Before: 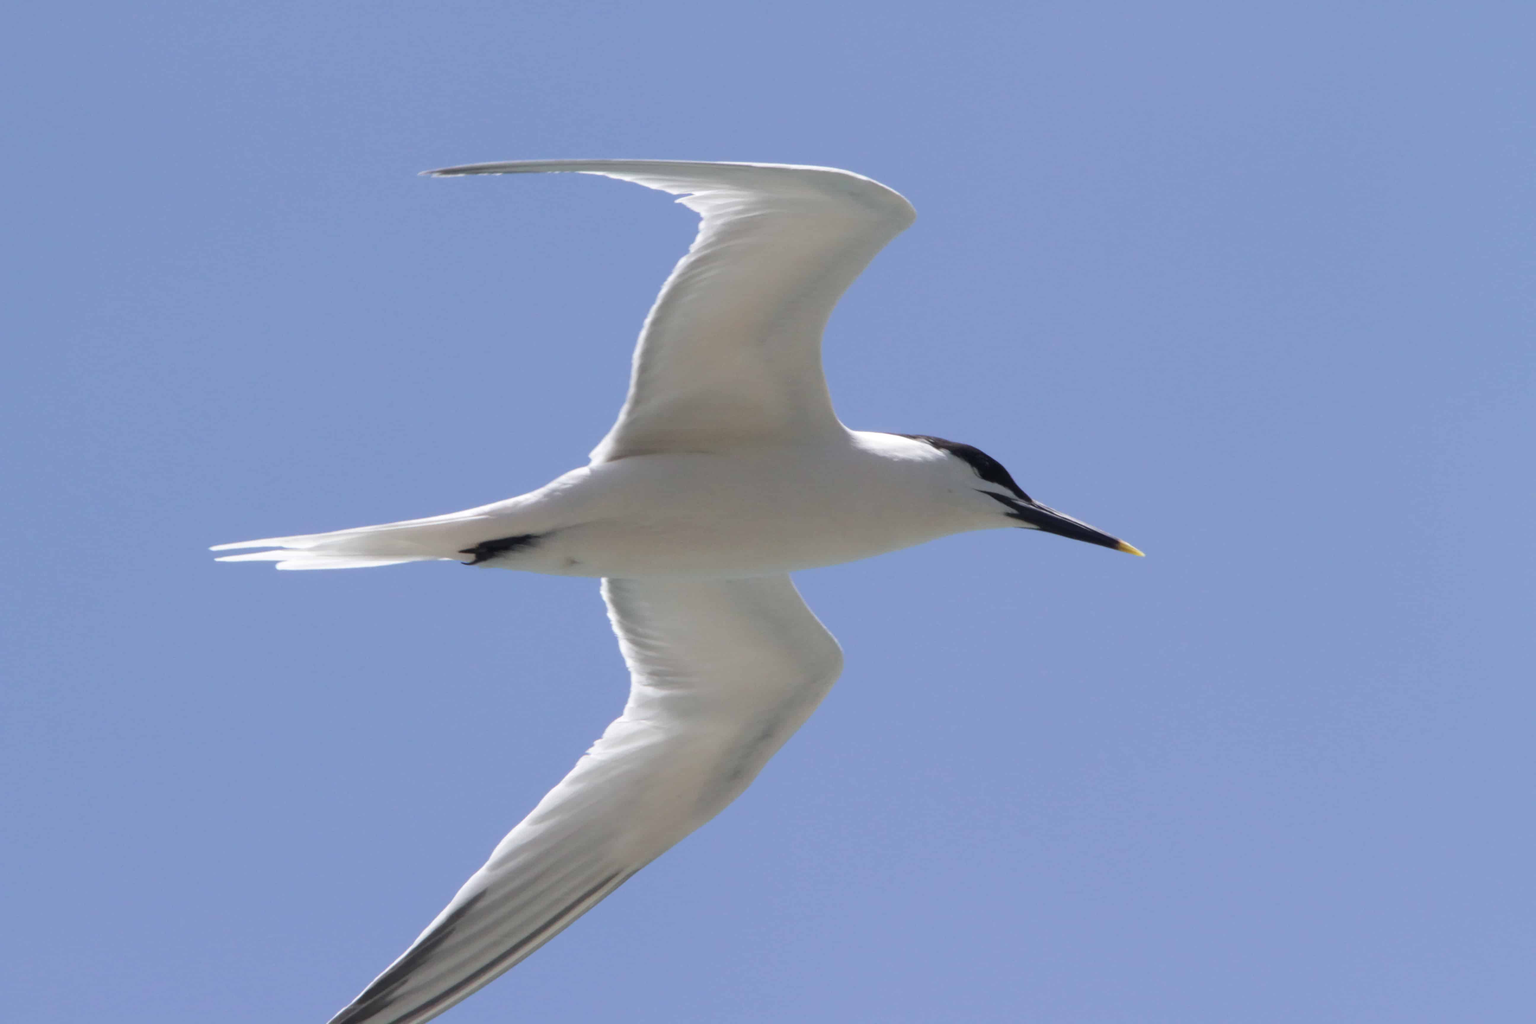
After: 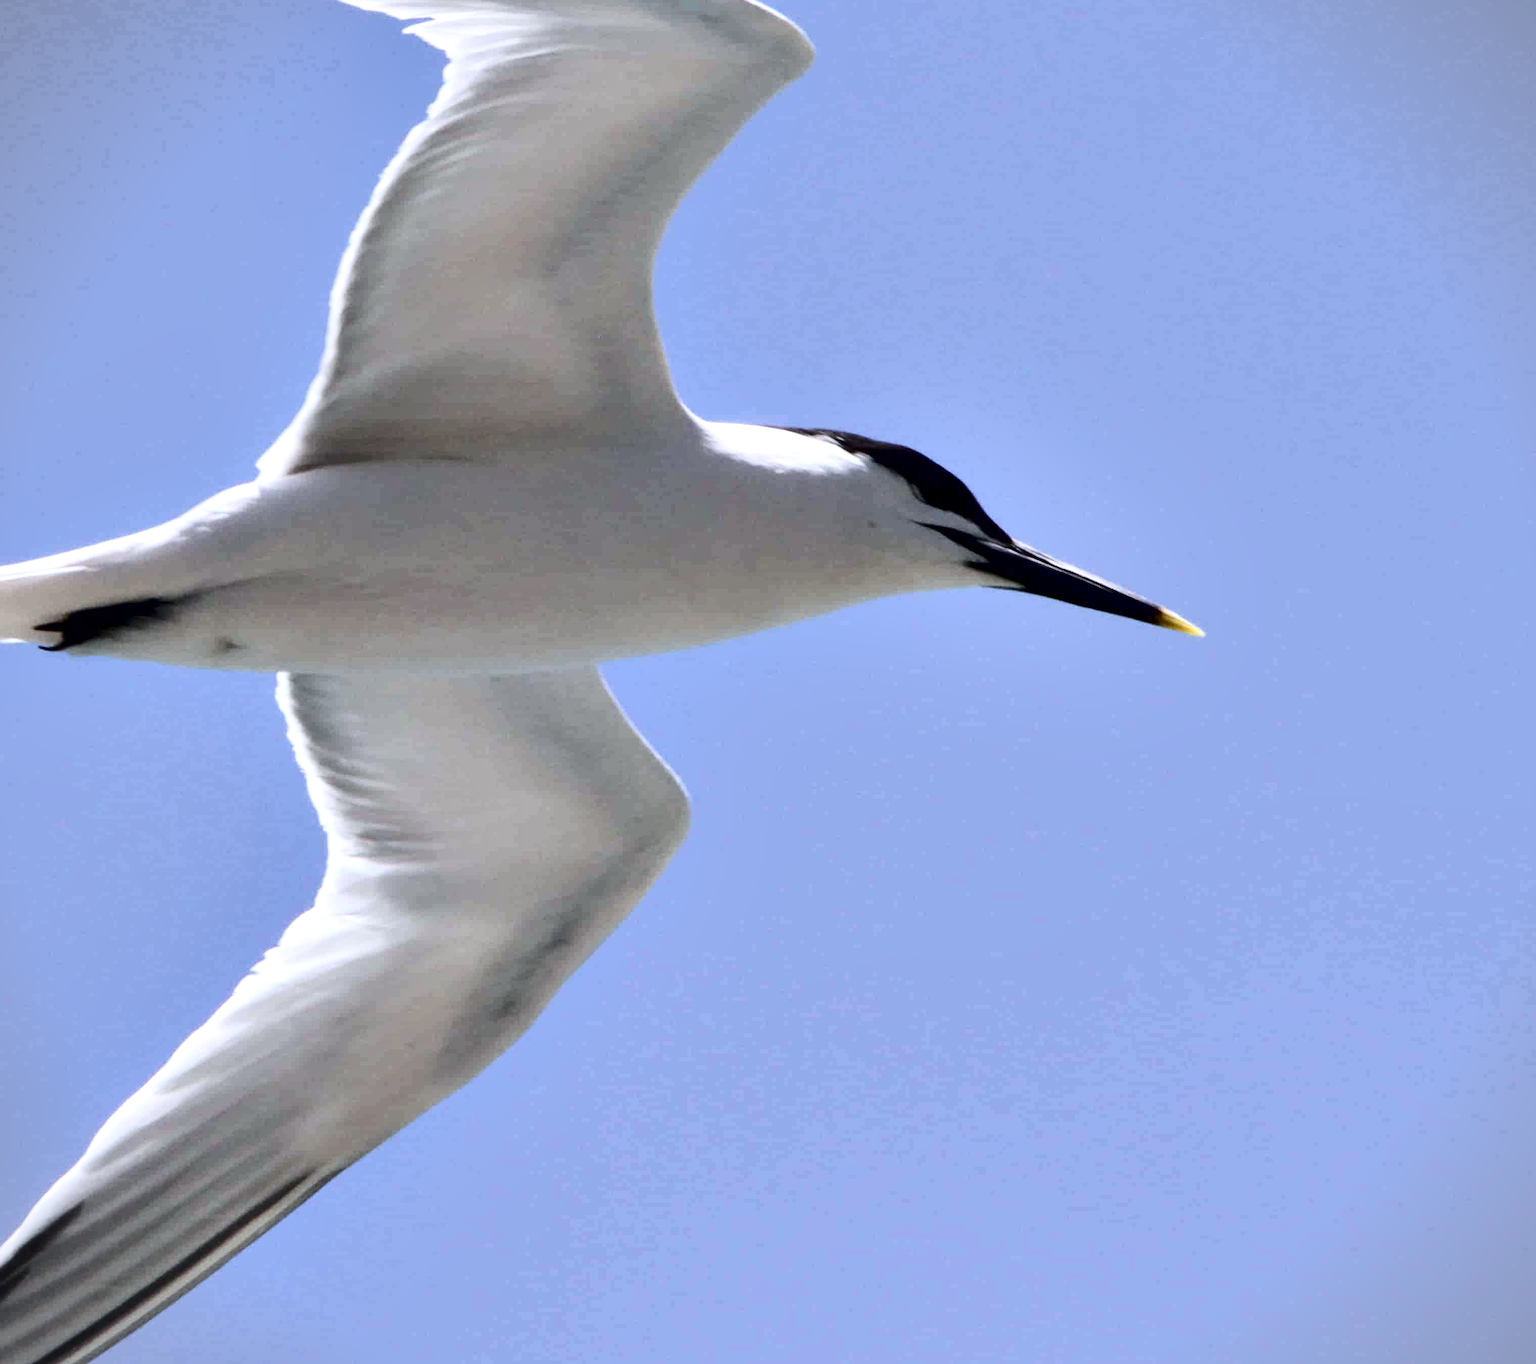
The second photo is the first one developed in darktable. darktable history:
sharpen: amount 0.21
color calibration: illuminant as shot in camera, x 0.358, y 0.373, temperature 4628.91 K
crop and rotate: left 28.567%, top 17.92%, right 12.77%, bottom 3.922%
contrast brightness saturation: contrast 0.28
vignetting: fall-off start 100.51%
exposure: compensate highlight preservation false
contrast equalizer: octaves 7, y [[0.6 ×6], [0.55 ×6], [0 ×6], [0 ×6], [0 ×6]]
